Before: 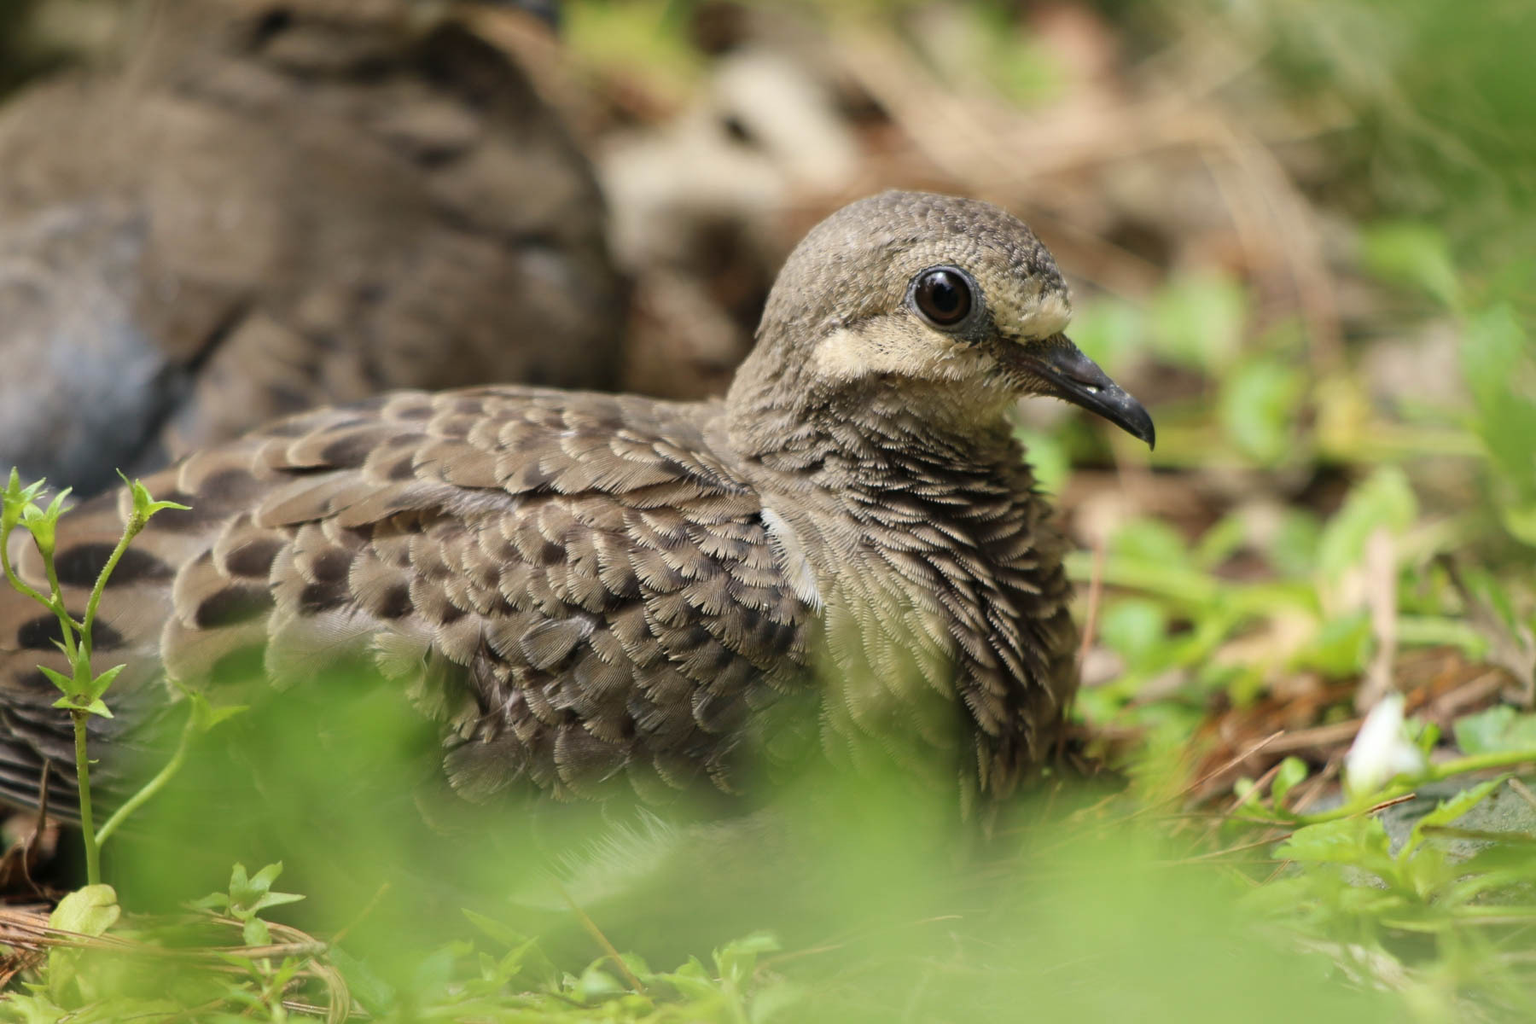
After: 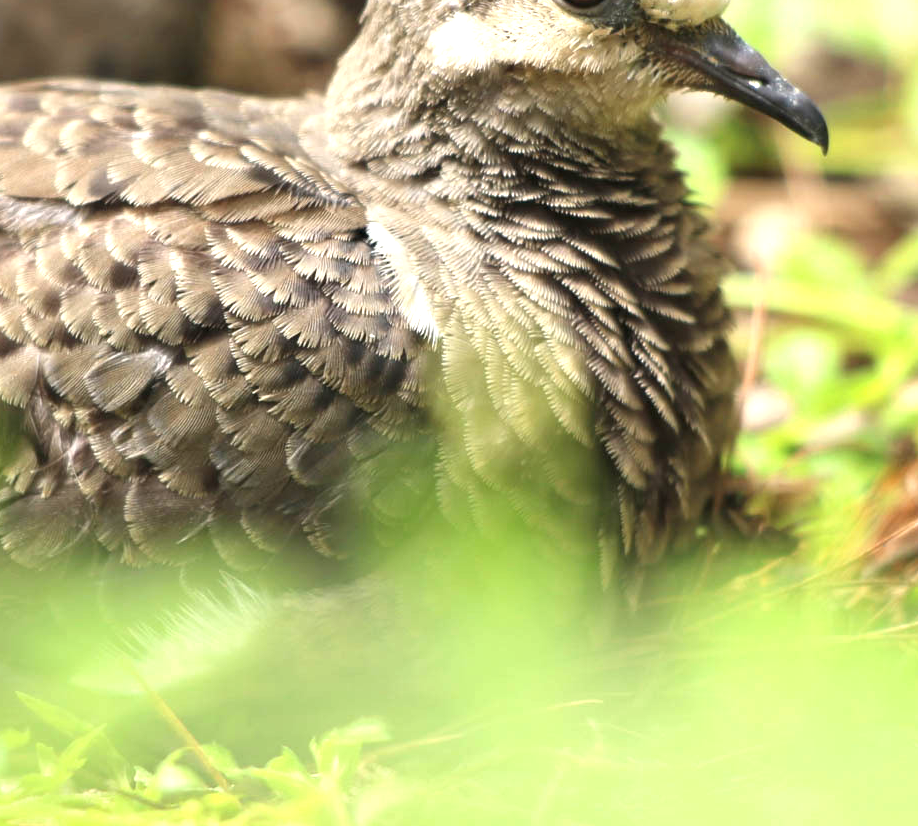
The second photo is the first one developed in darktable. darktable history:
exposure: black level correction 0, exposure 1.096 EV, compensate exposure bias true, compensate highlight preservation false
crop and rotate: left 29.176%, top 31.123%, right 19.81%
